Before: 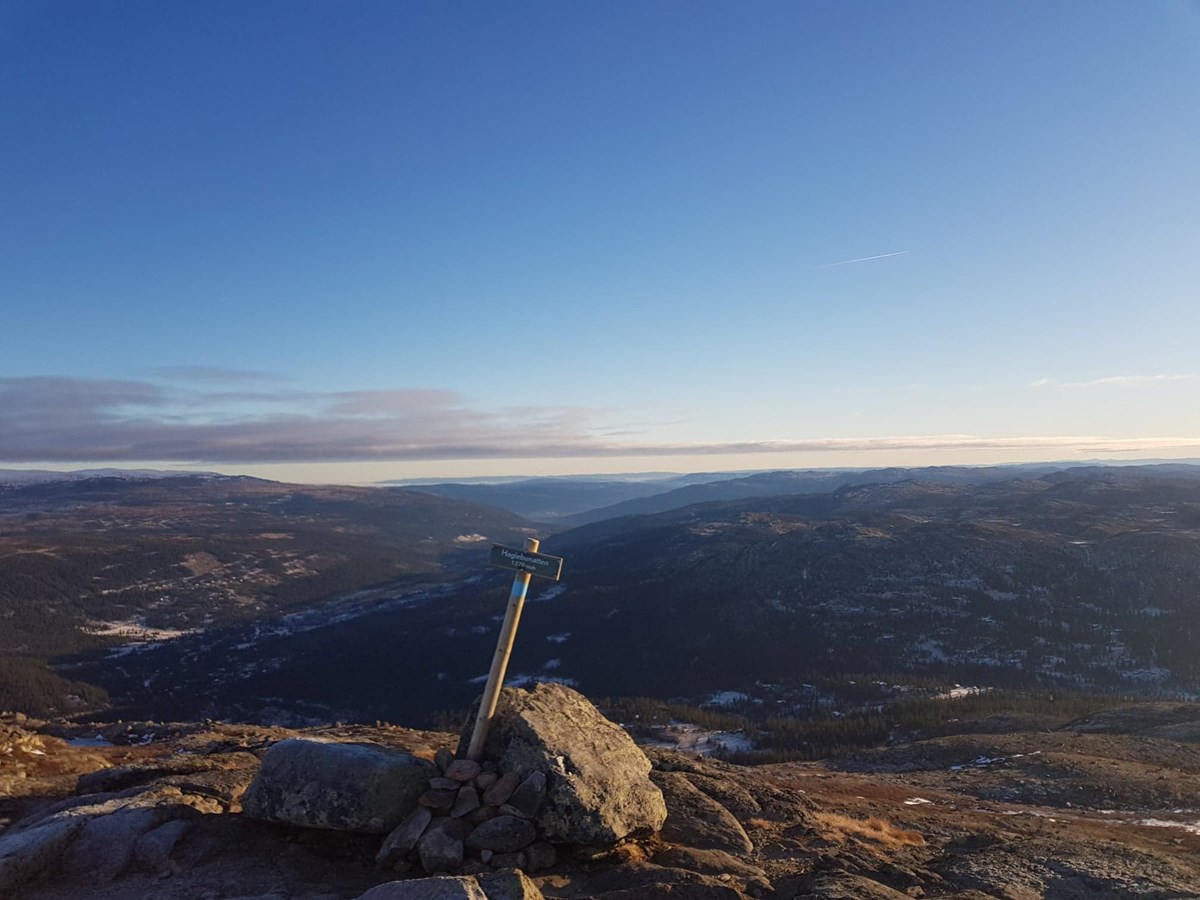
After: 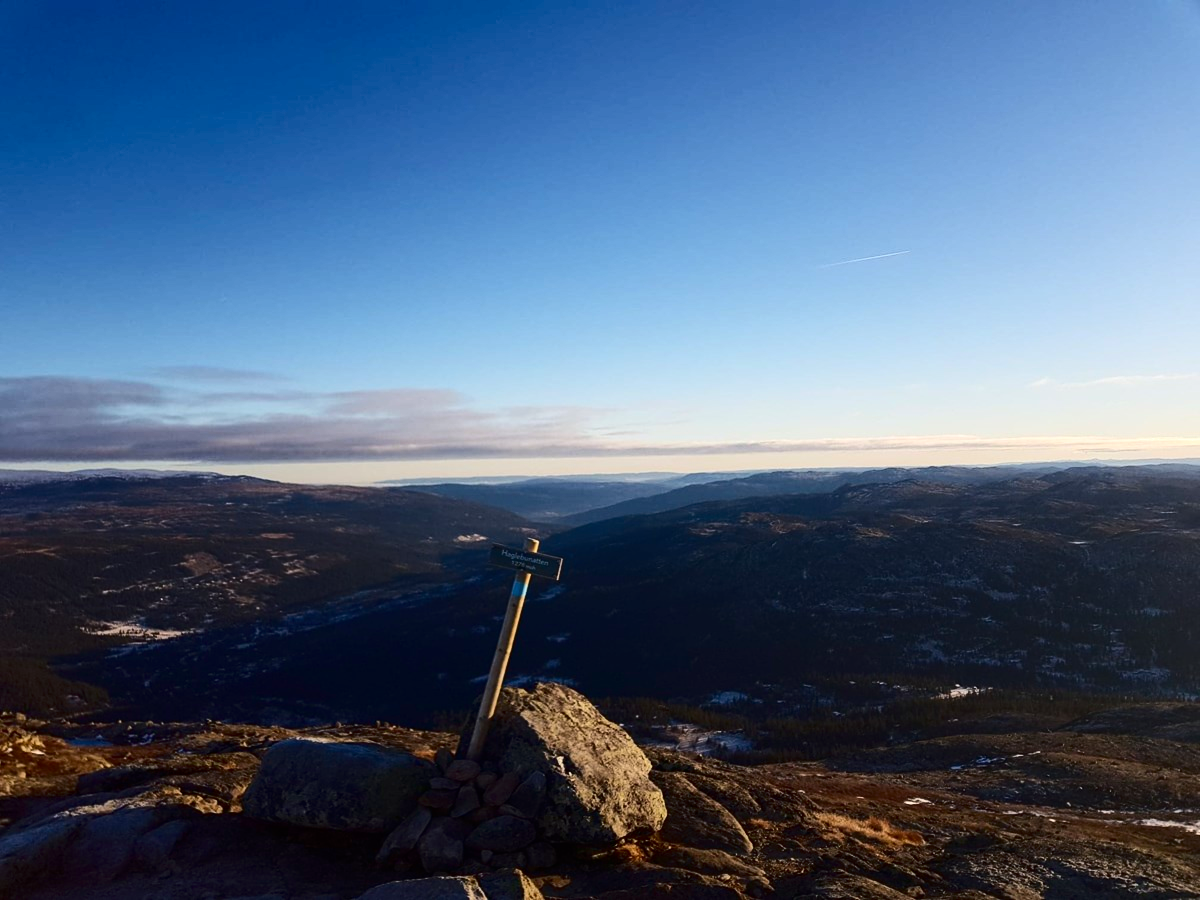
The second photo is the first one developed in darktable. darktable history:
shadows and highlights: shadows 8.32, white point adjustment 1.09, highlights -40.42
contrast brightness saturation: contrast 0.31, brightness -0.07, saturation 0.175
